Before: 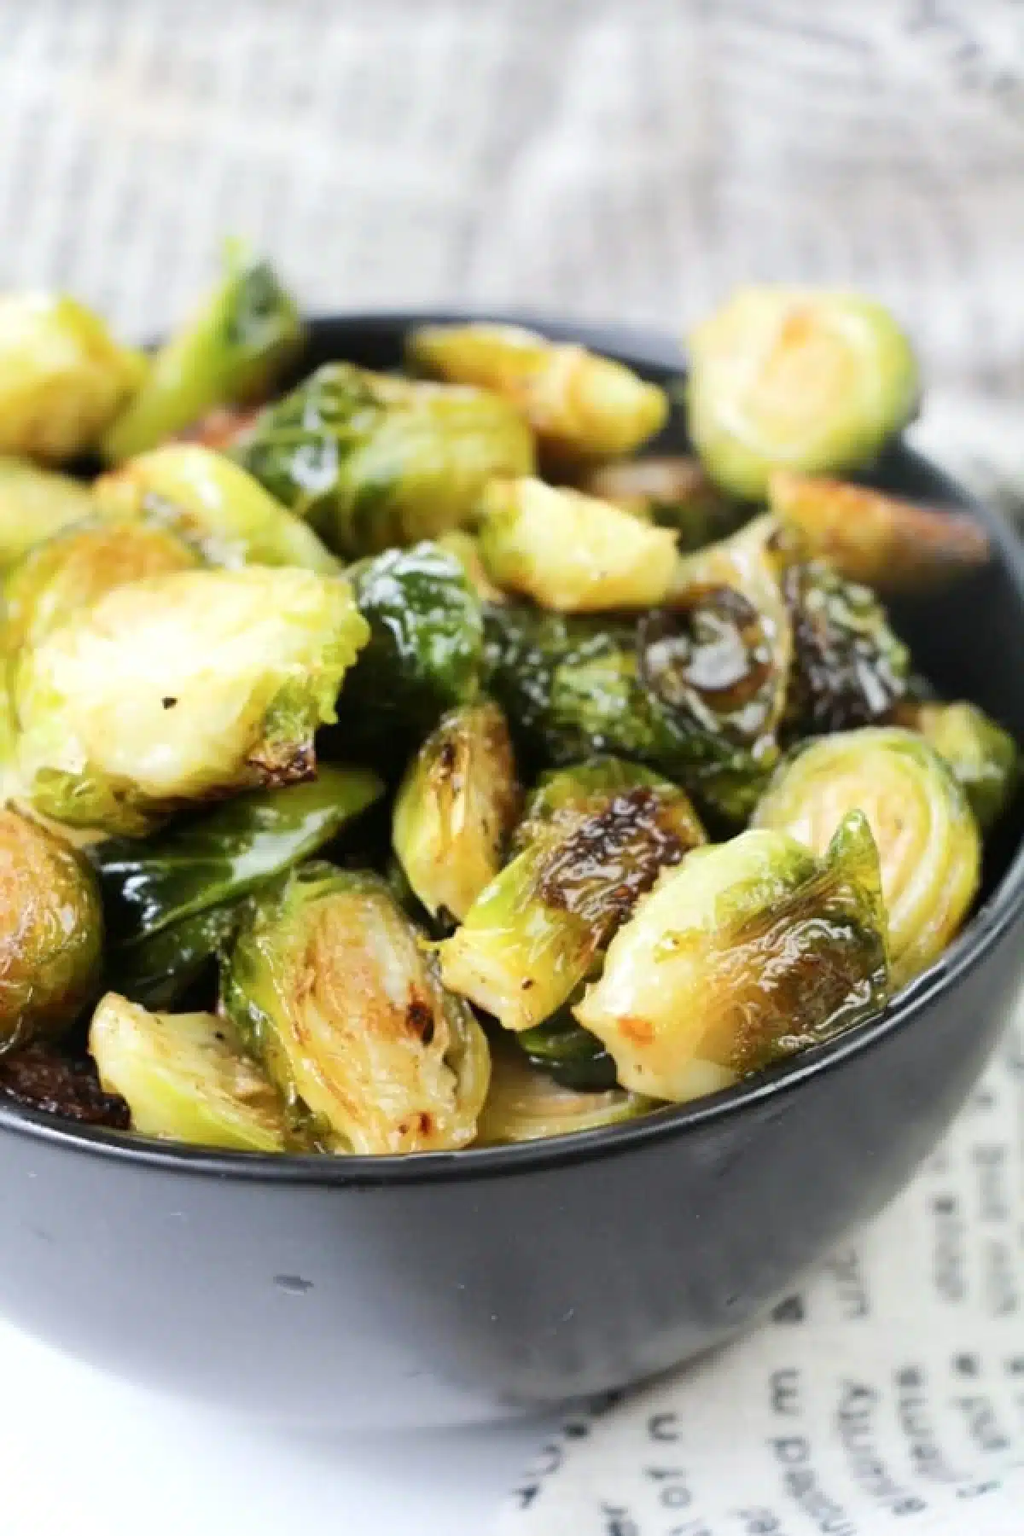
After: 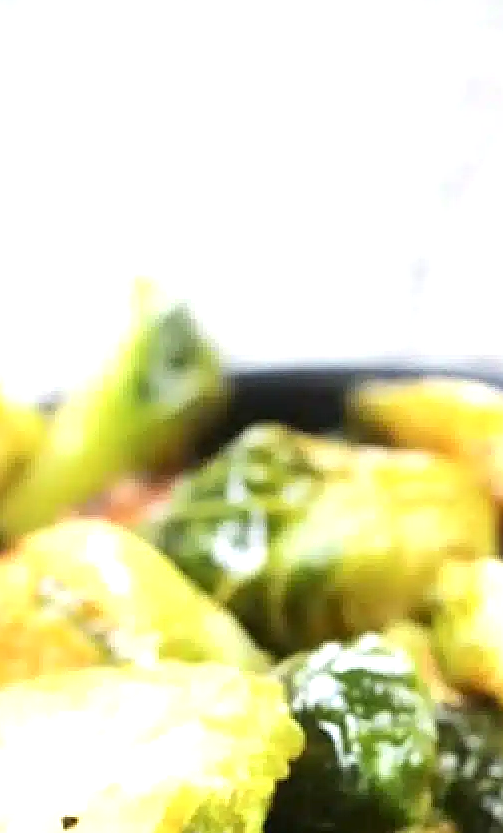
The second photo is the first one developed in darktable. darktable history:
exposure: black level correction 0, exposure 0.68 EV, compensate exposure bias true, compensate highlight preservation false
sharpen: on, module defaults
crop and rotate: left 10.817%, top 0.062%, right 47.194%, bottom 53.626%
